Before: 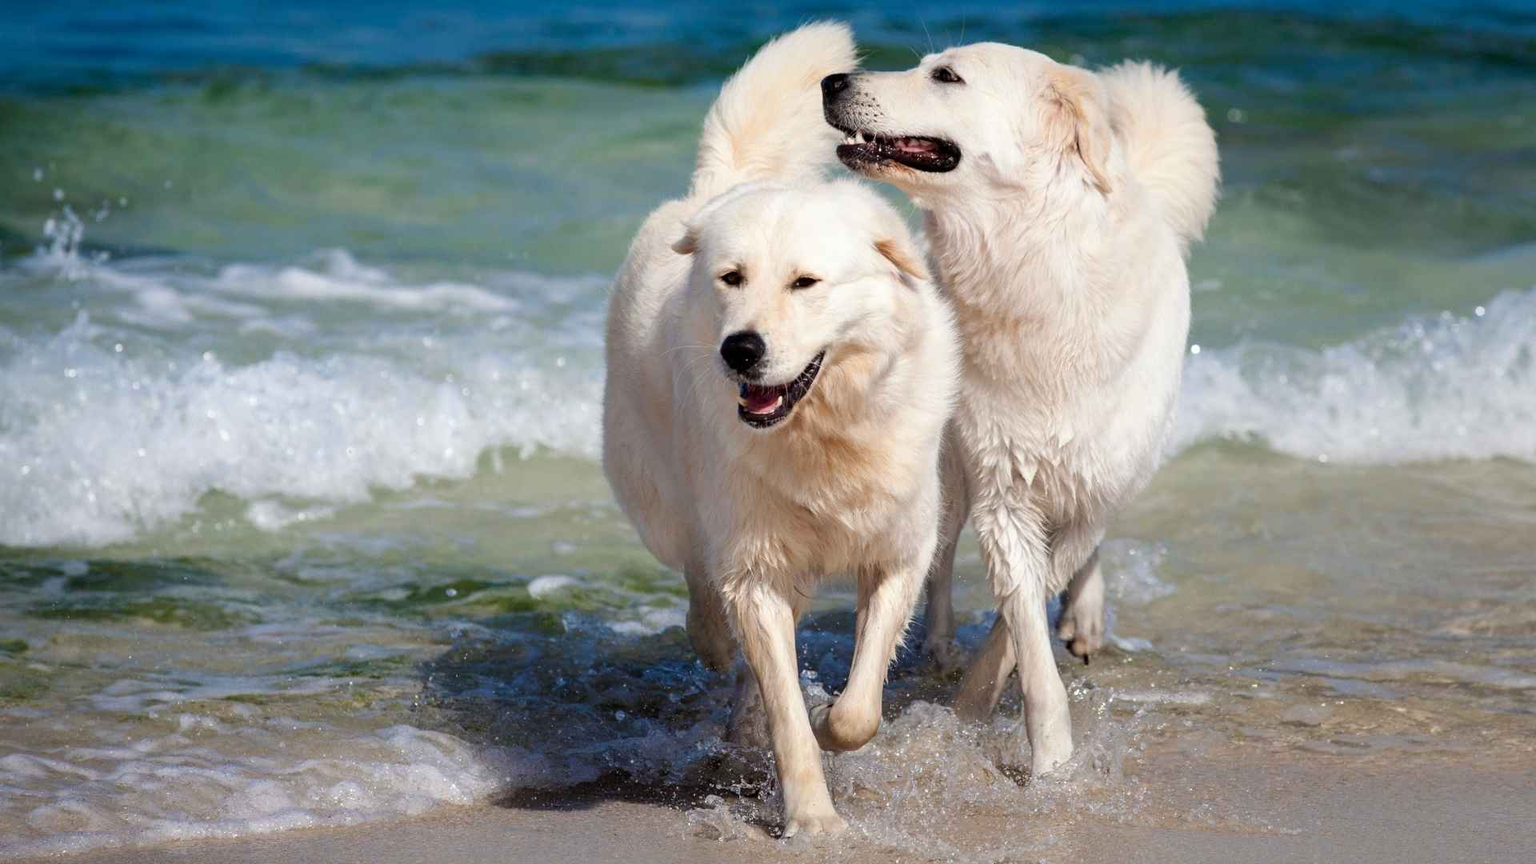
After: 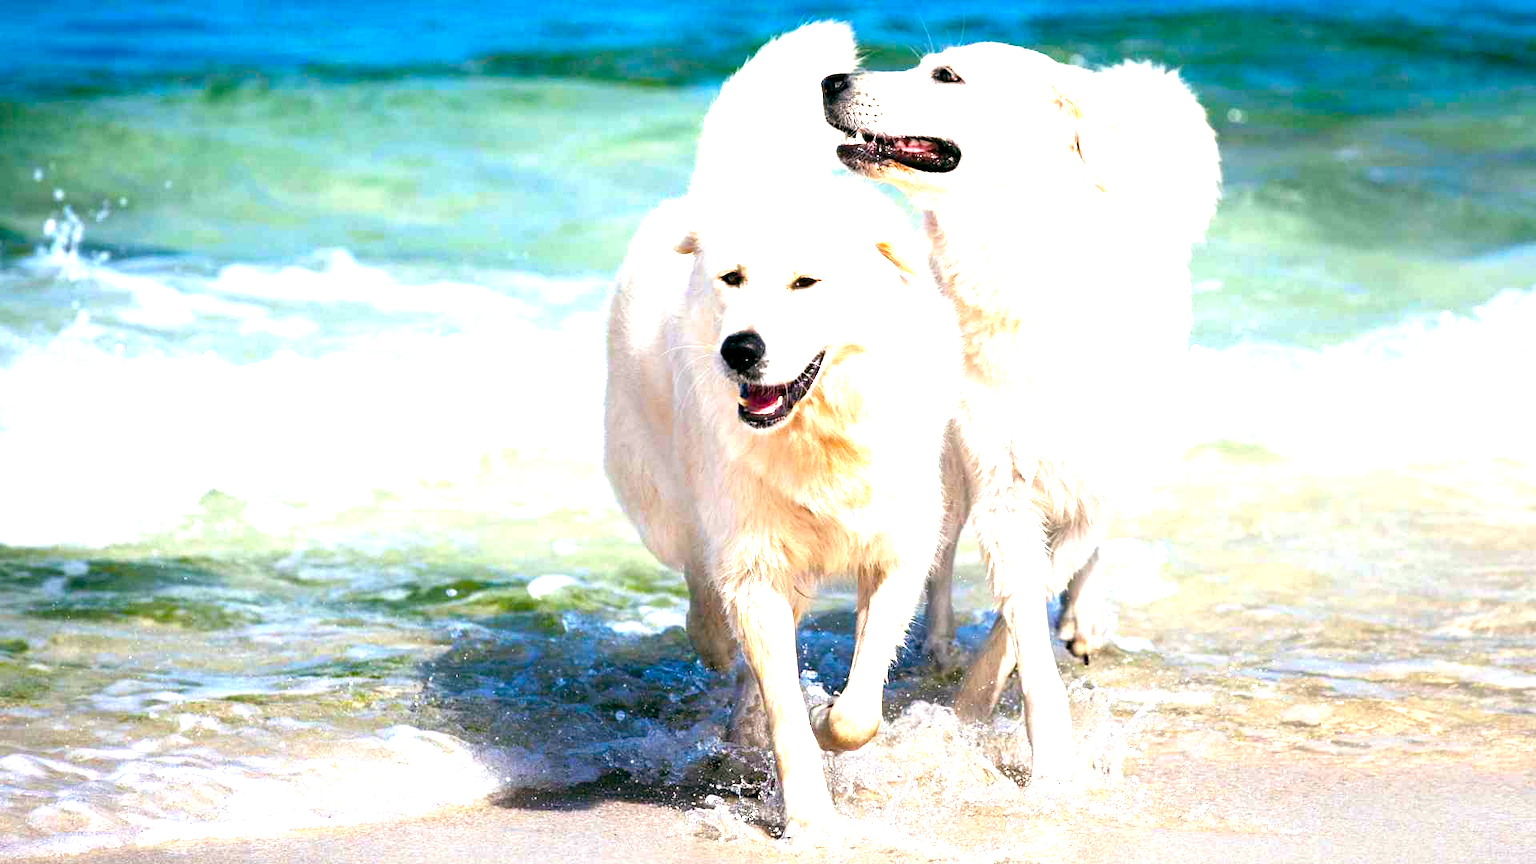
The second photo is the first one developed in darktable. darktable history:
exposure: black level correction 0, exposure 1.184 EV, compensate exposure bias true, compensate highlight preservation false
color balance rgb: global offset › luminance -0.336%, global offset › chroma 0.113%, global offset › hue 165.07°, perceptual saturation grading › global saturation 25.086%, perceptual brilliance grading › global brilliance 17.723%, global vibrance 6.271%
tone equalizer: on, module defaults
